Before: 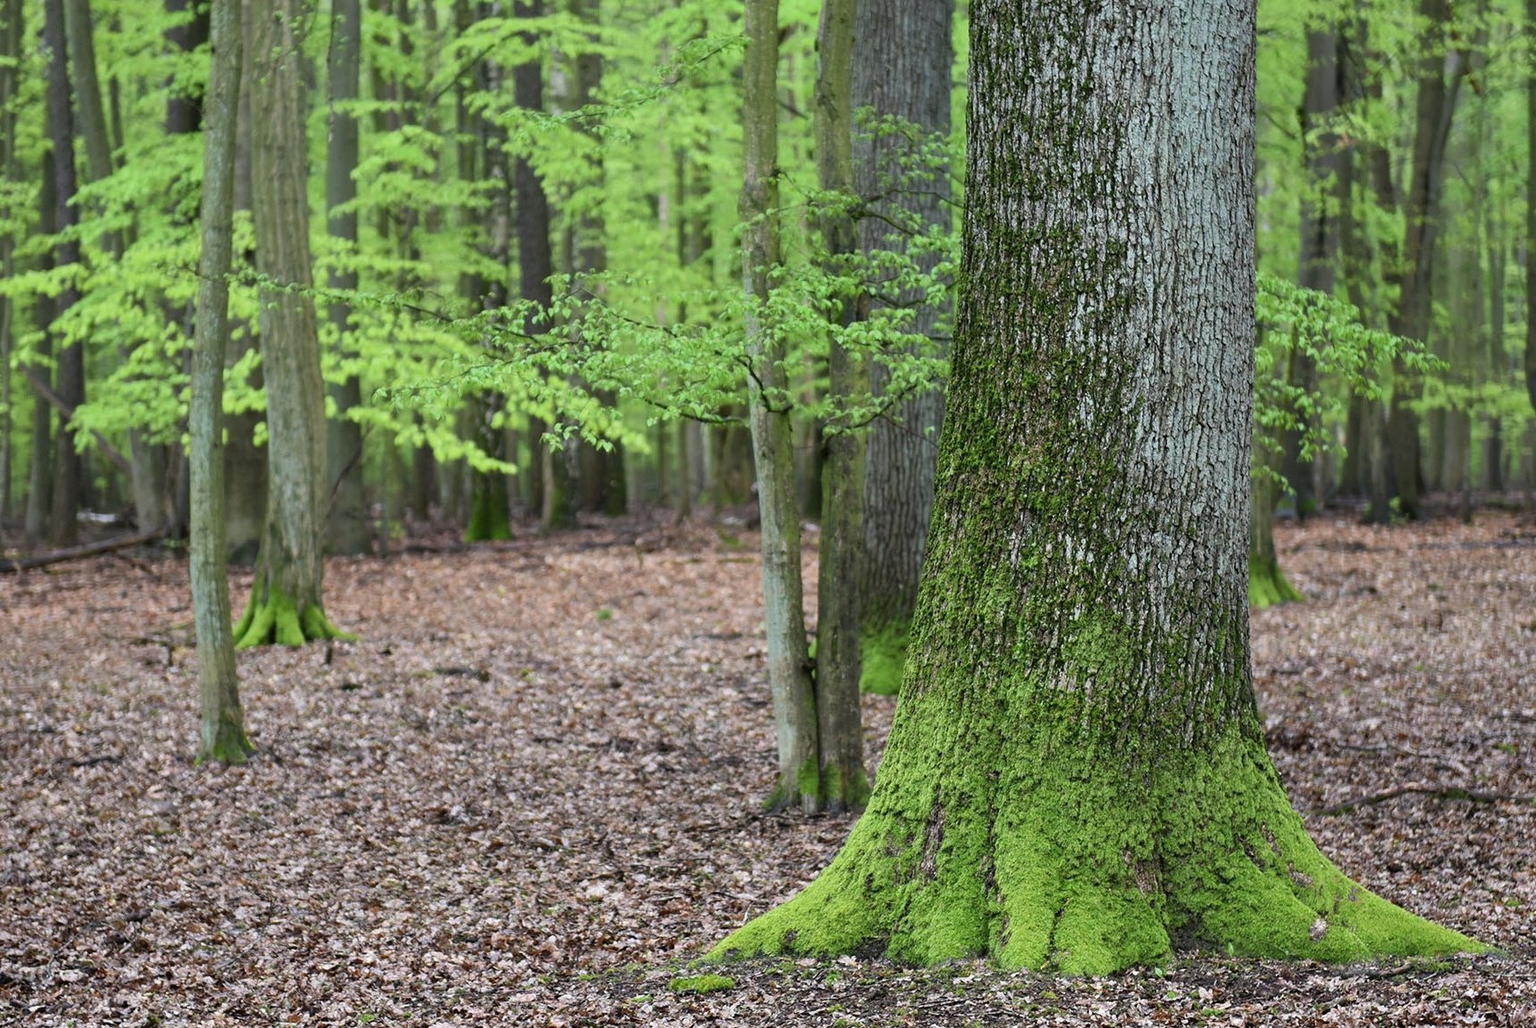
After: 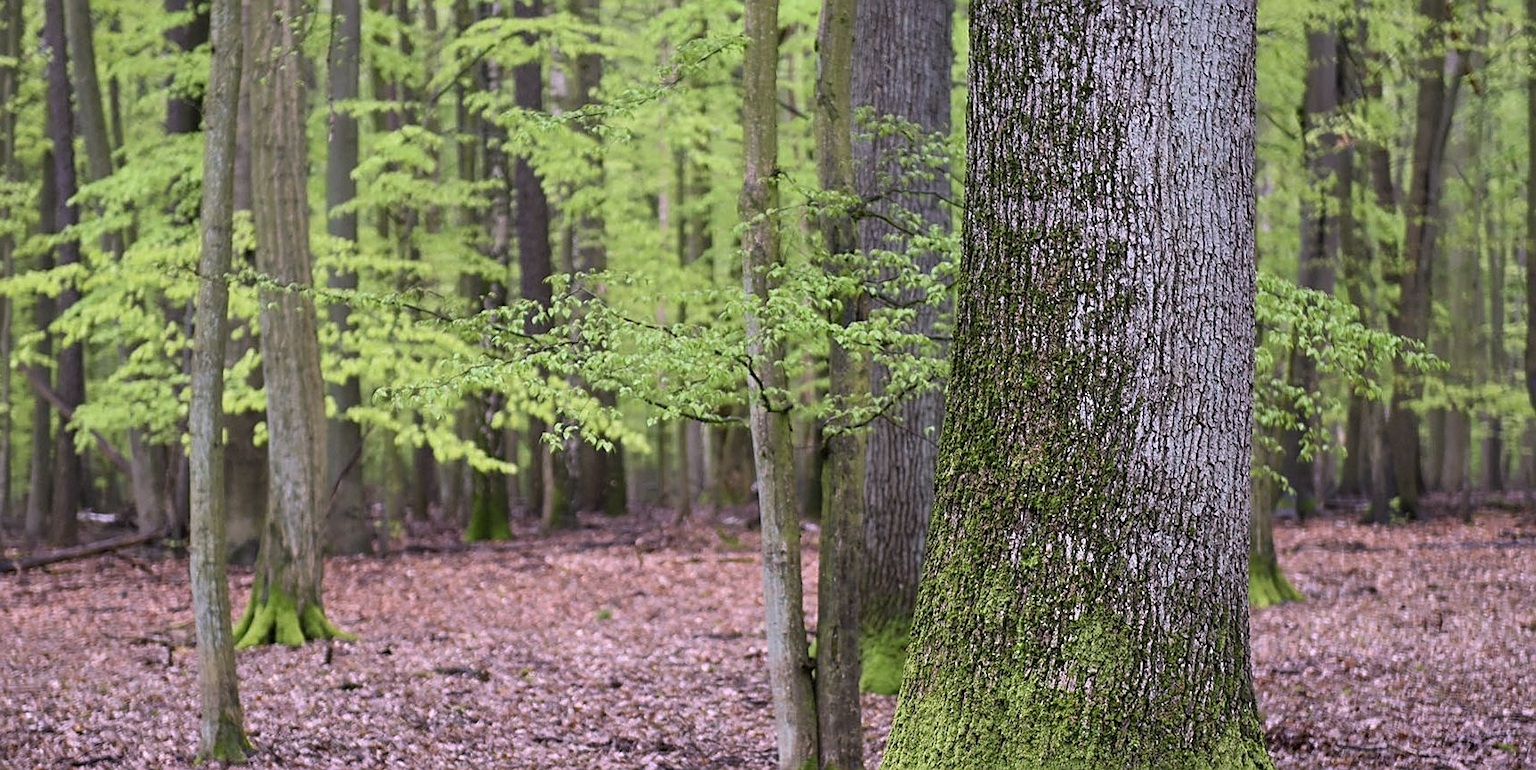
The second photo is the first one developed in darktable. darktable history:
crop: bottom 24.989%
sharpen: on, module defaults
color calibration: output R [1.063, -0.012, -0.003, 0], output B [-0.079, 0.047, 1, 0], illuminant as shot in camera, x 0.362, y 0.385, temperature 4531.66 K
